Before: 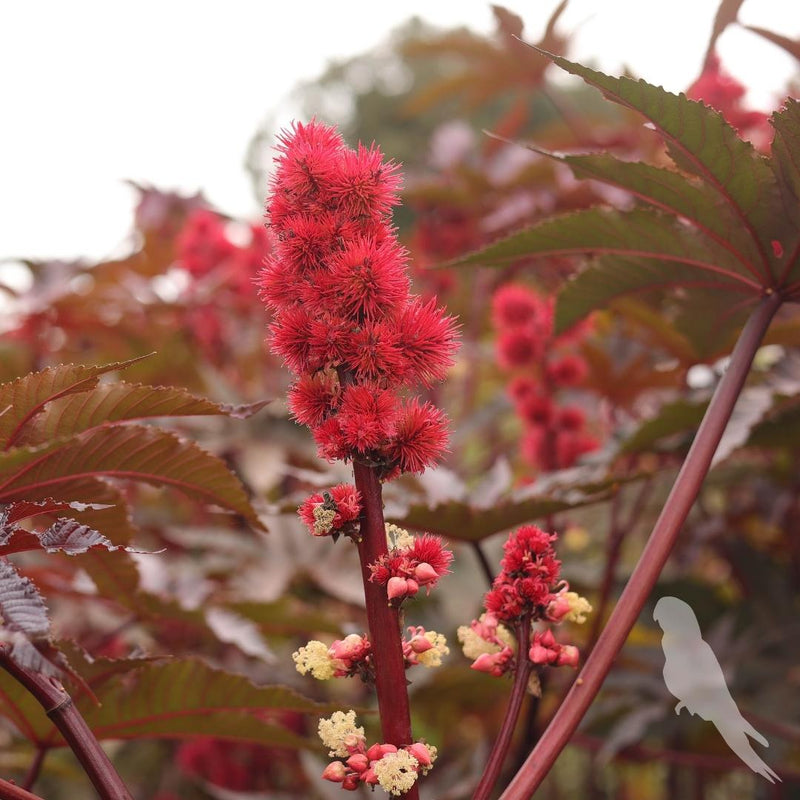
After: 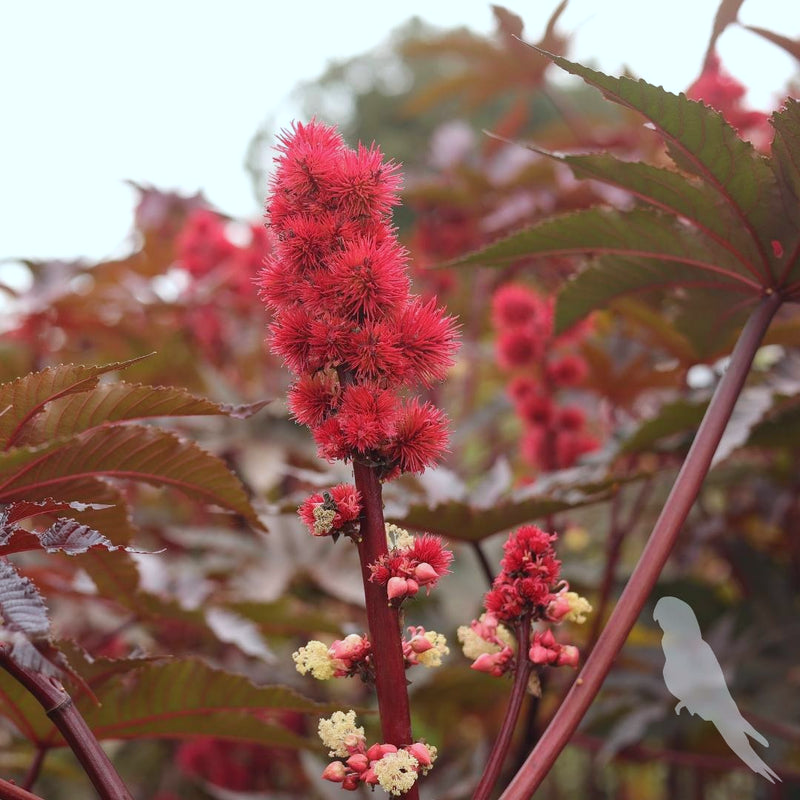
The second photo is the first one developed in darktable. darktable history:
color calibration: illuminant Planckian (black body), adaptation linear Bradford (ICC v4), x 0.364, y 0.367, temperature 4417.56 K, saturation algorithm version 1 (2020)
rotate and perspective: automatic cropping off
